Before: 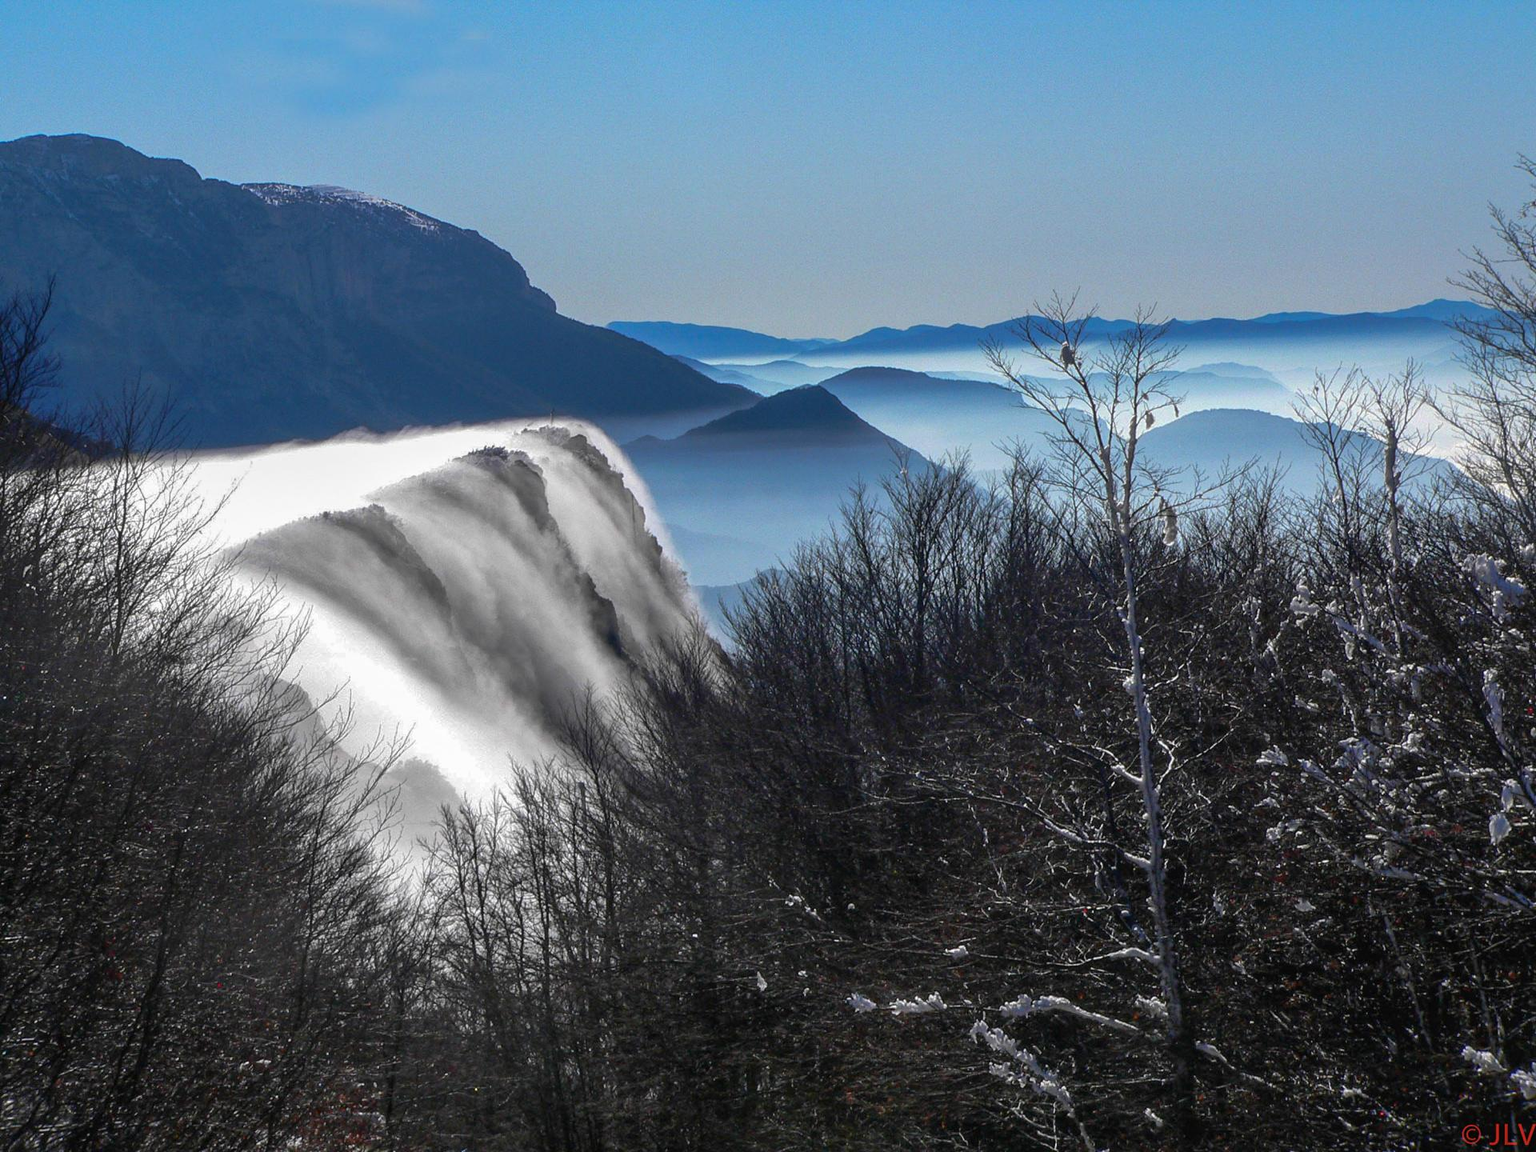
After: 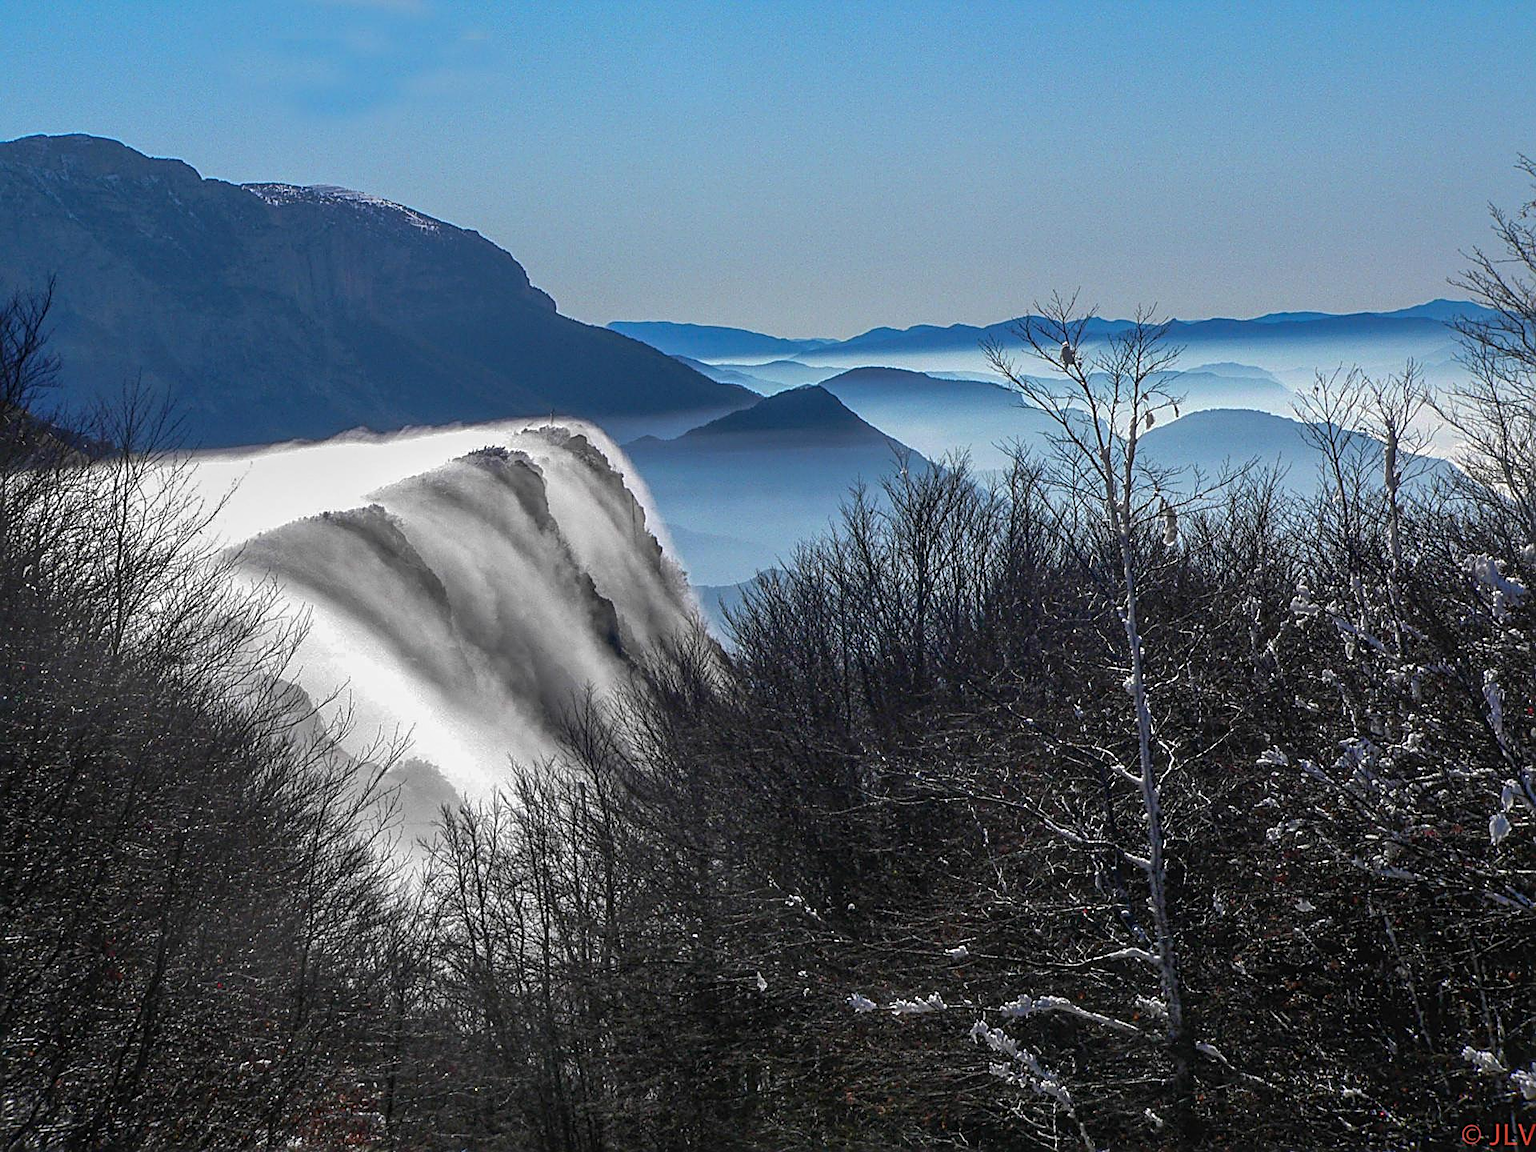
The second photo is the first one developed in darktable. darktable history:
local contrast: detail 110%
sharpen: radius 2.676, amount 0.669
